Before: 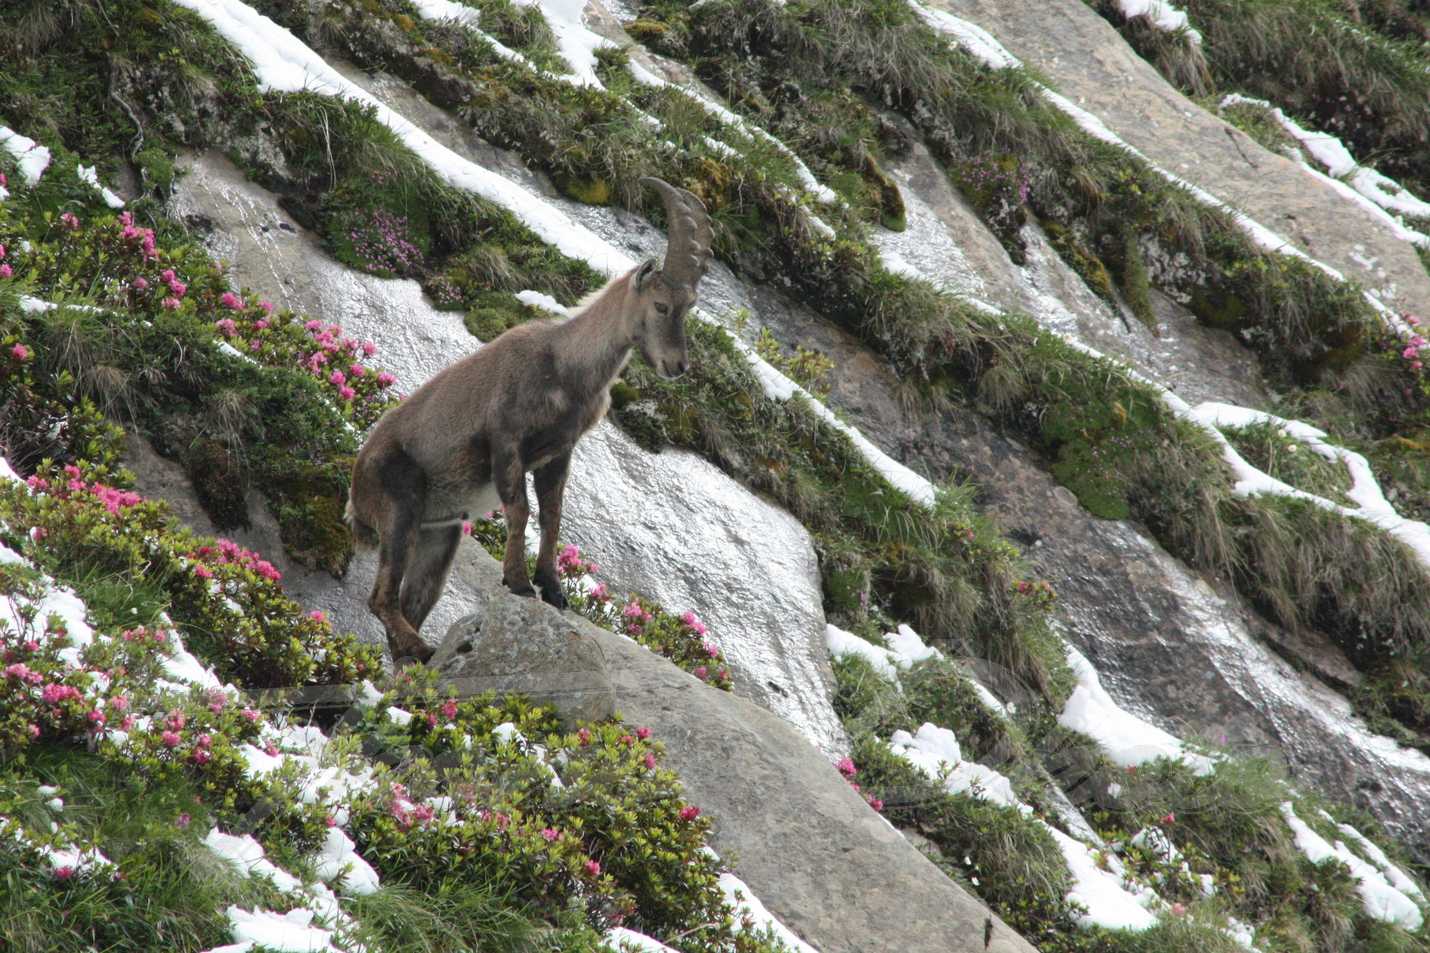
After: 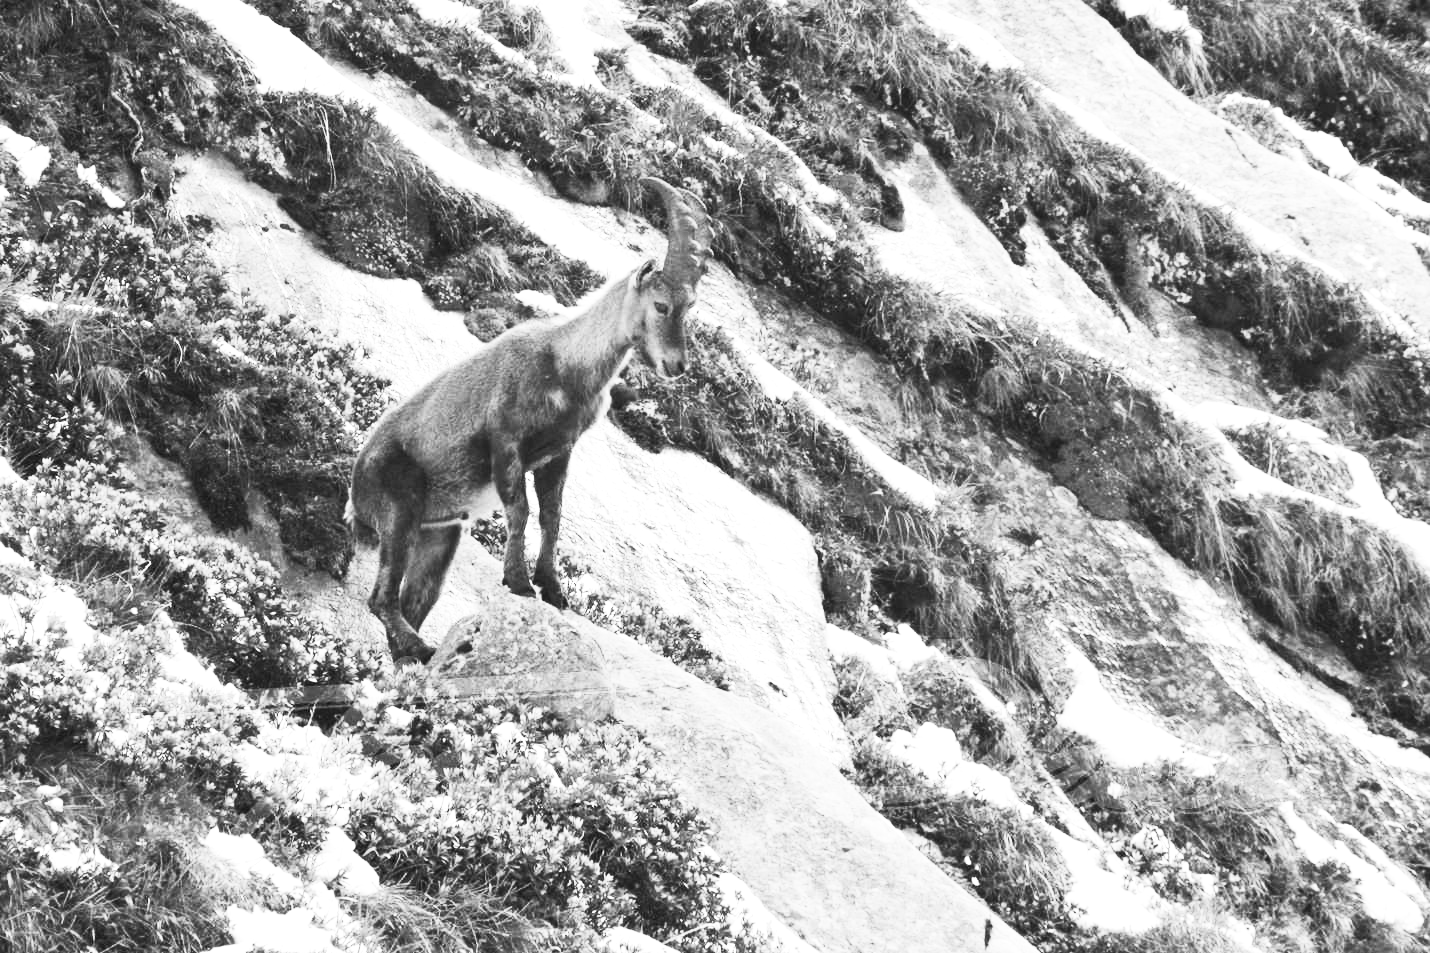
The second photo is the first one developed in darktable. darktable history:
contrast brightness saturation: contrast 0.53, brightness 0.47, saturation -1
exposure: black level correction 0.001, exposure 0.5 EV, compensate exposure bias true, compensate highlight preservation false
